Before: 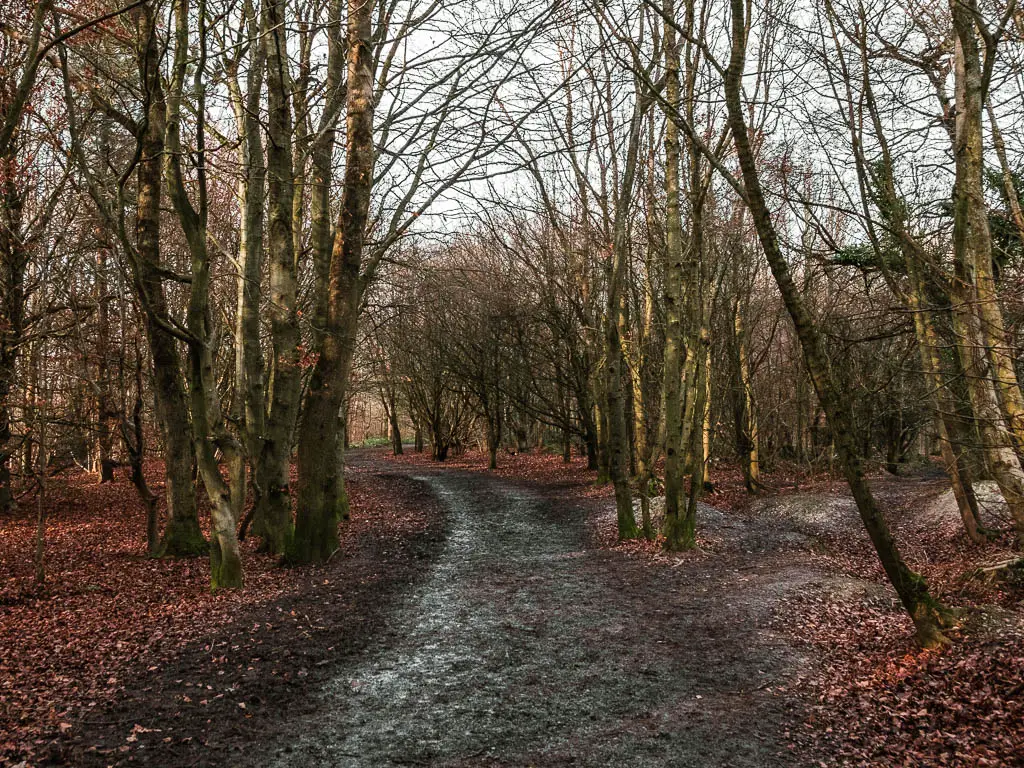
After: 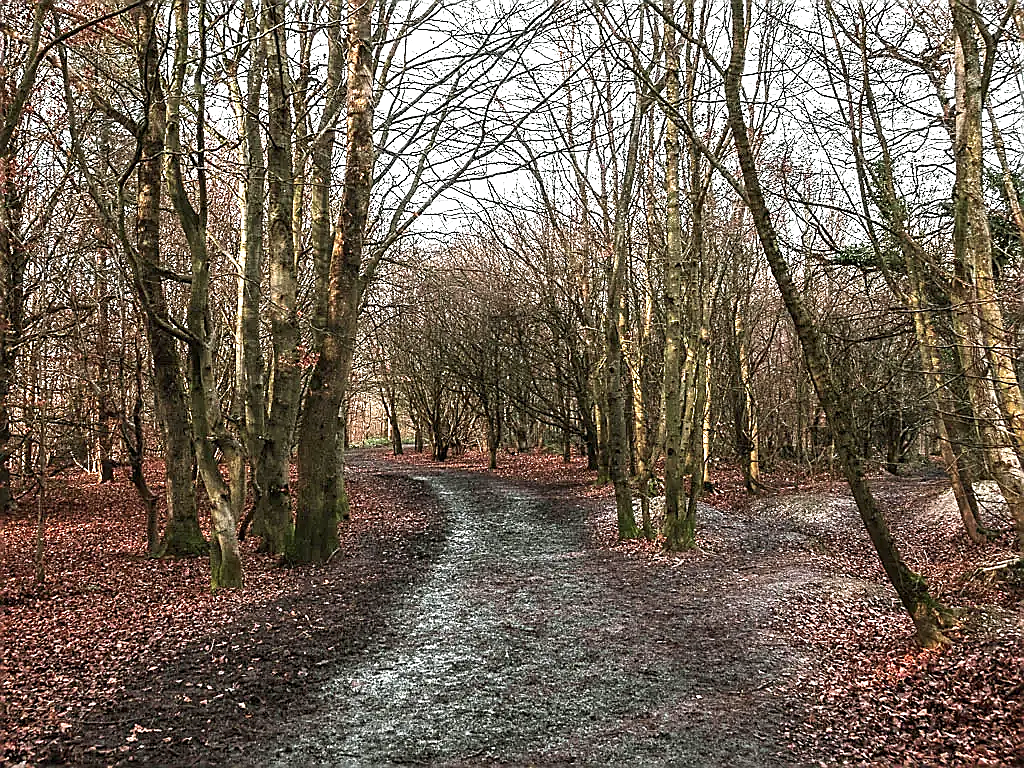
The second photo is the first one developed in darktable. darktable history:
exposure: black level correction 0, exposure 0.897 EV, compensate highlight preservation false
color balance rgb: perceptual saturation grading › global saturation -11.775%
sharpen: radius 1.405, amount 1.257, threshold 0.605
